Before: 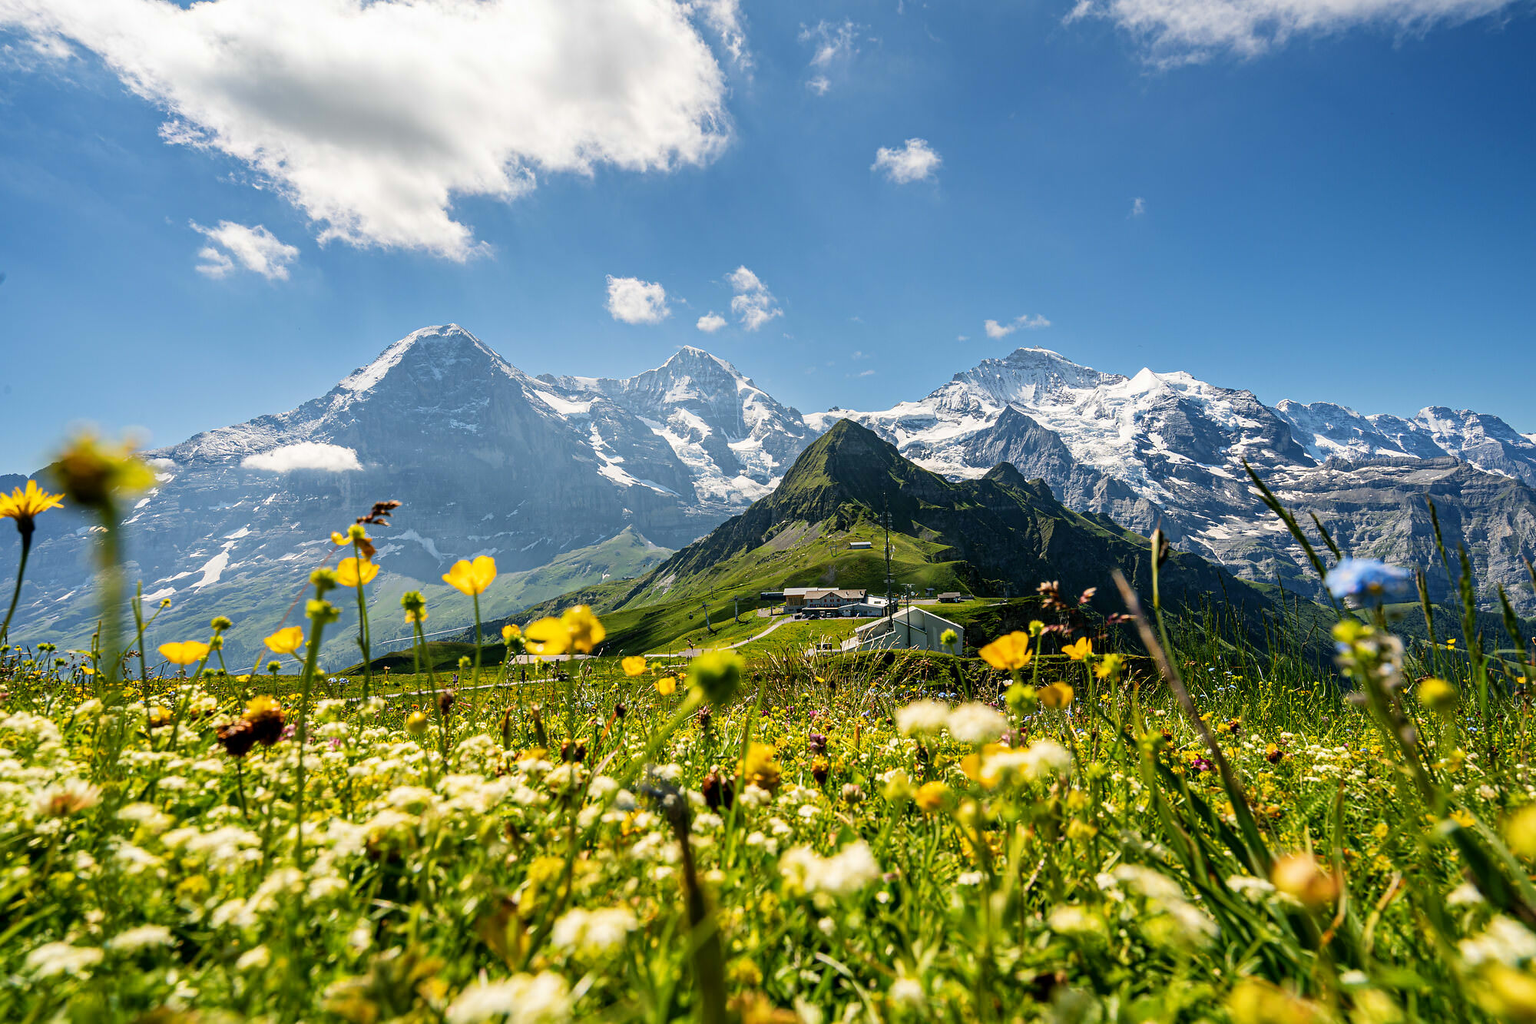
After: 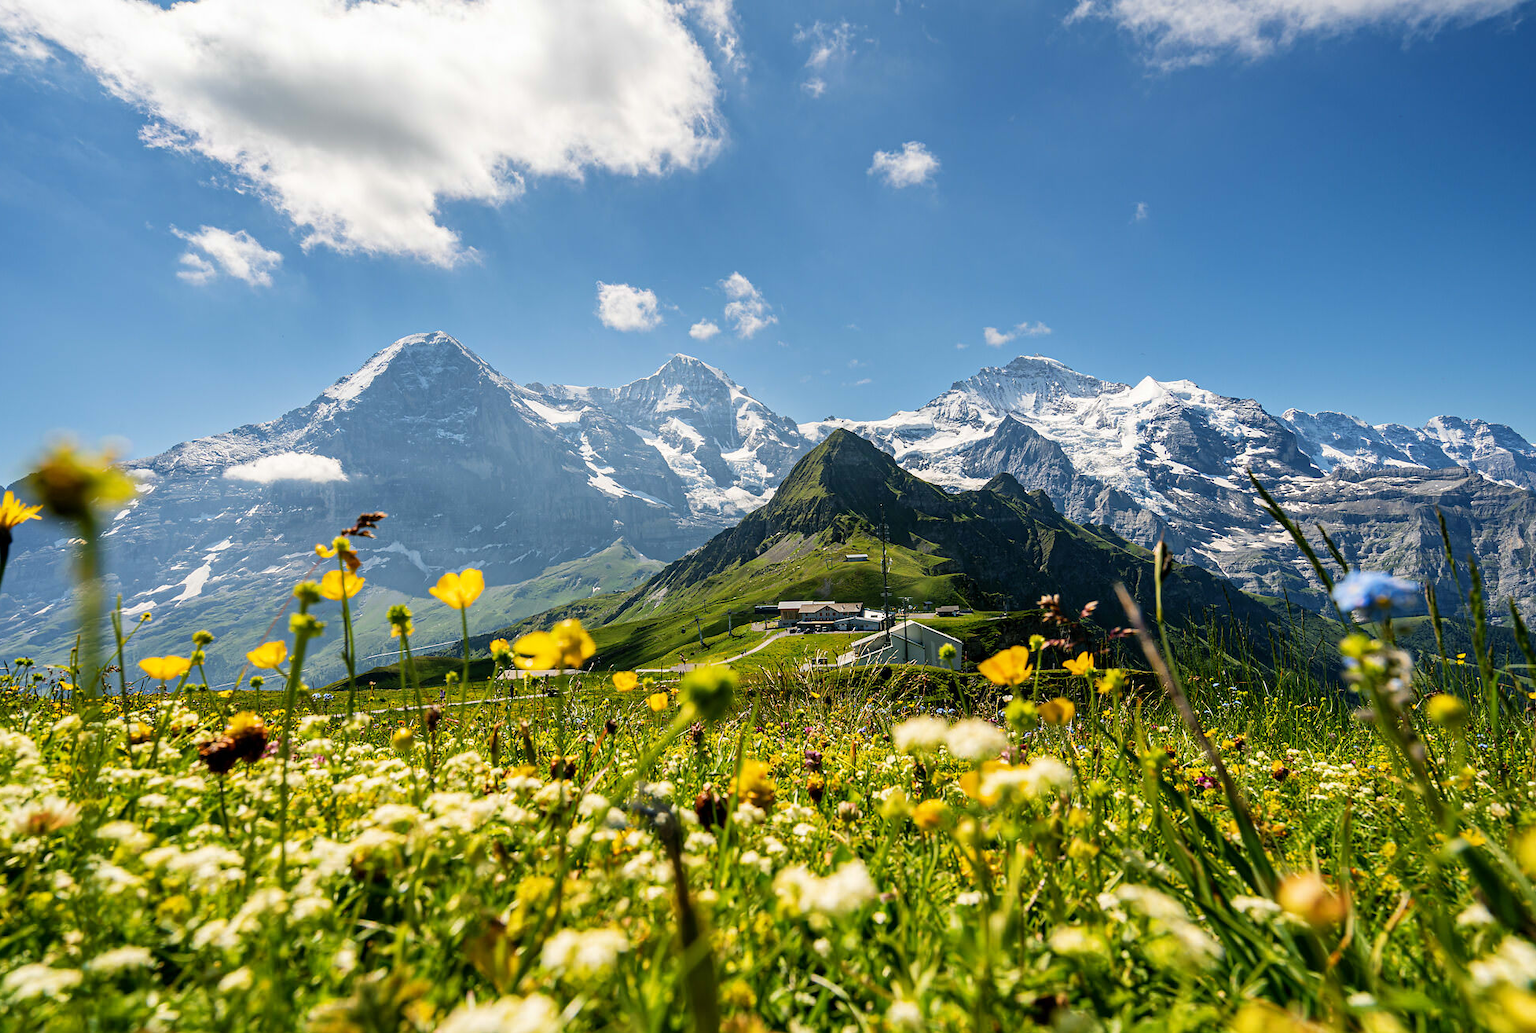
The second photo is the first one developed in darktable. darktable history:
crop and rotate: left 1.524%, right 0.725%, bottom 1.286%
